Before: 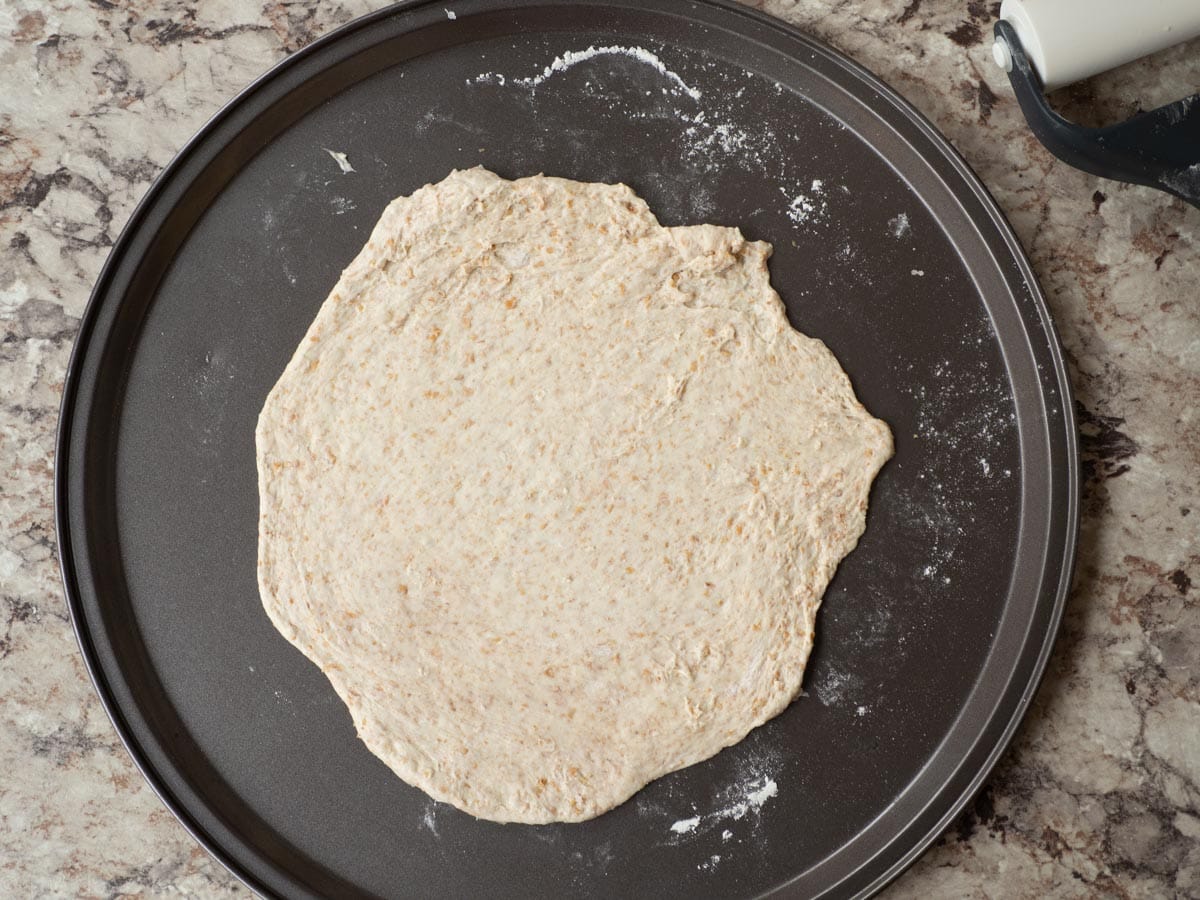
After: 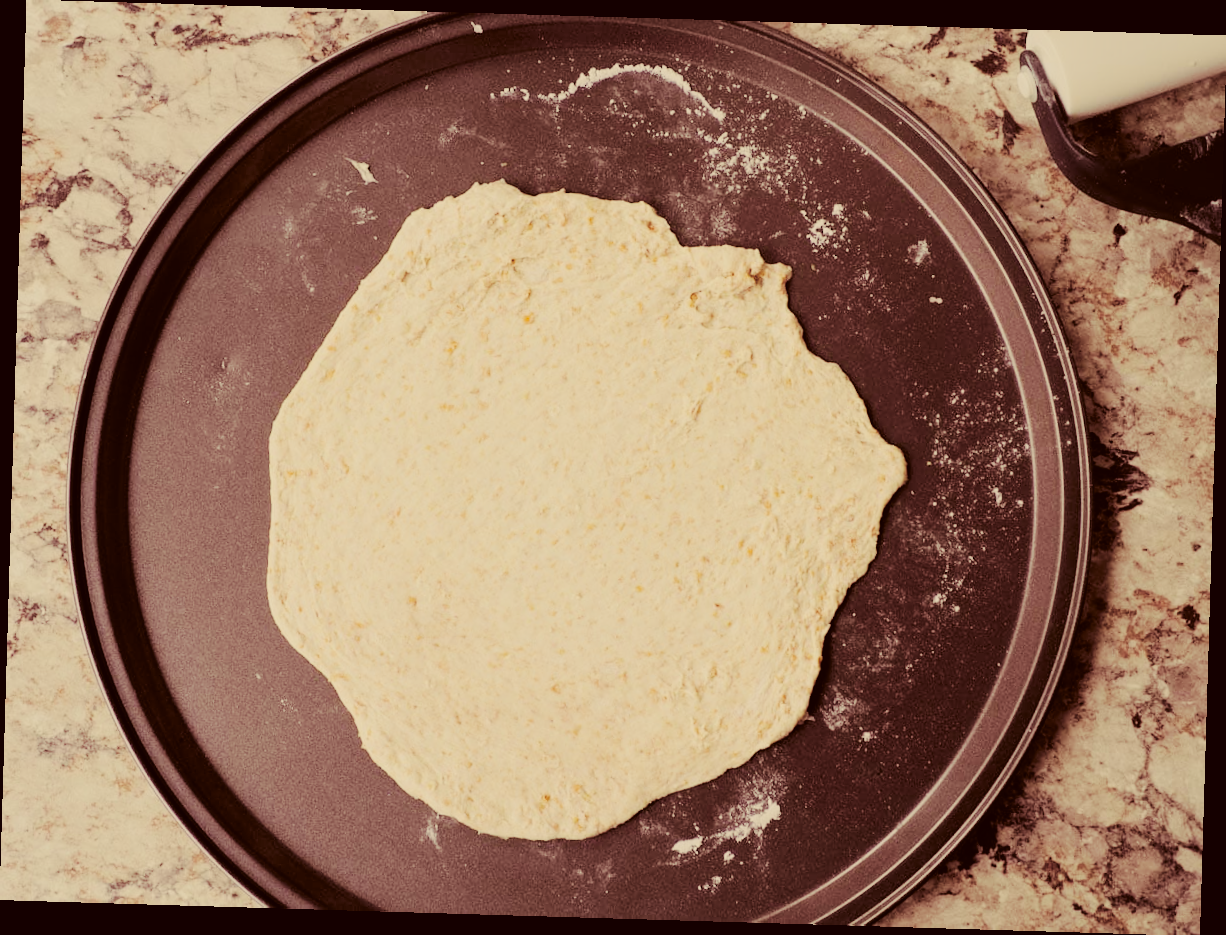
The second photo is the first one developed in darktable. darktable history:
white balance: red 0.926, green 1.003, blue 1.133
filmic rgb: black relative exposure -7.65 EV, white relative exposure 4.56 EV, hardness 3.61
tone curve: curves: ch0 [(0, 0) (0.003, 0.019) (0.011, 0.021) (0.025, 0.023) (0.044, 0.026) (0.069, 0.037) (0.1, 0.059) (0.136, 0.088) (0.177, 0.138) (0.224, 0.199) (0.277, 0.279) (0.335, 0.376) (0.399, 0.481) (0.468, 0.581) (0.543, 0.658) (0.623, 0.735) (0.709, 0.8) (0.801, 0.861) (0.898, 0.928) (1, 1)], preserve colors none
split-toning: on, module defaults
rotate and perspective: rotation 1.72°, automatic cropping off
color correction: highlights a* 1.12, highlights b* 24.26, shadows a* 15.58, shadows b* 24.26
contrast brightness saturation: contrast -0.1, brightness 0.05, saturation 0.08
